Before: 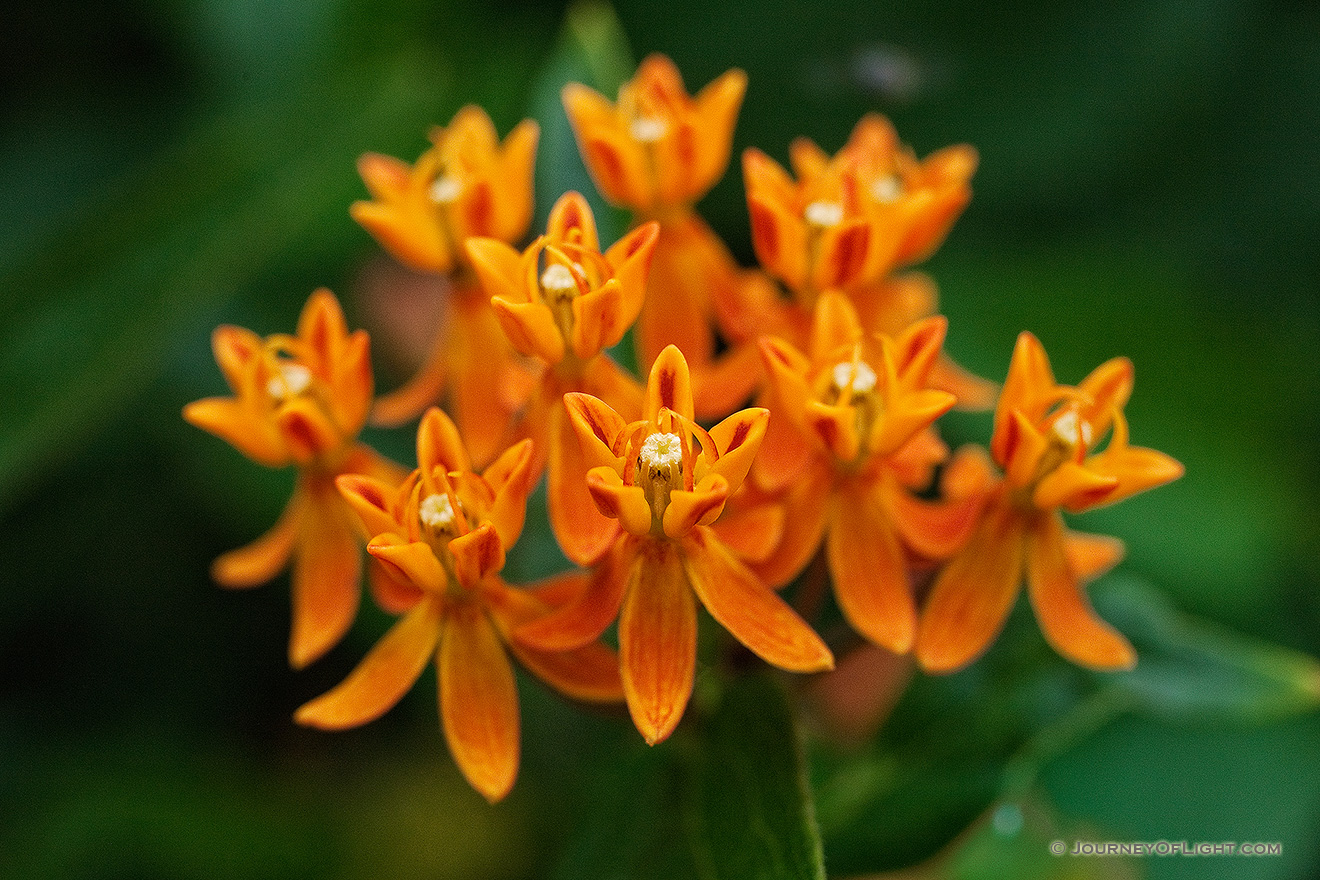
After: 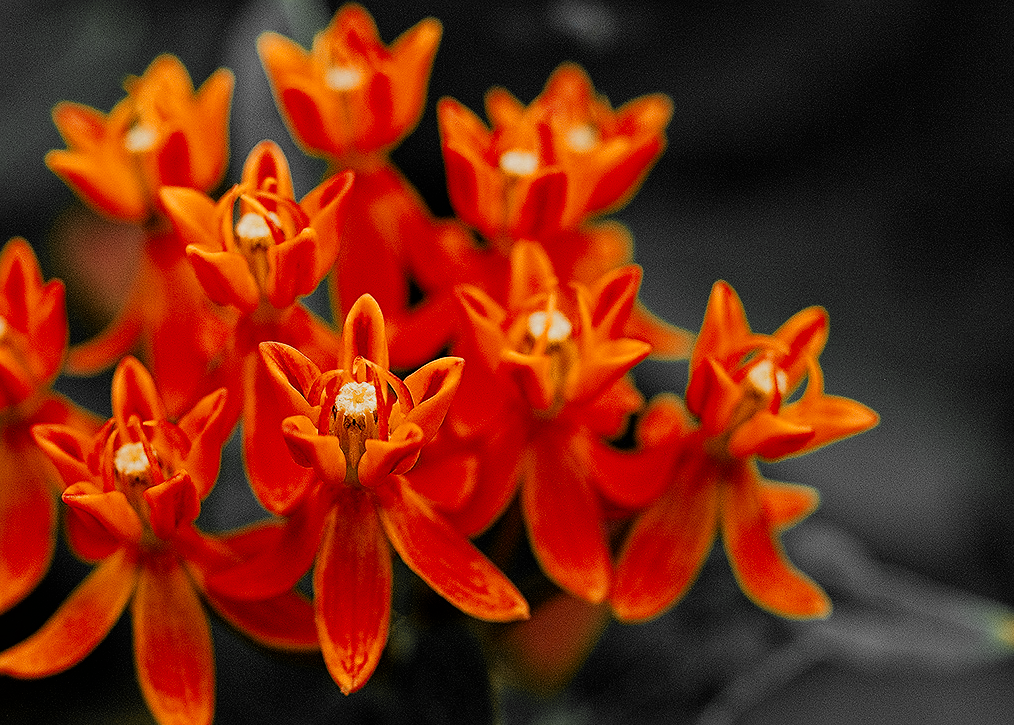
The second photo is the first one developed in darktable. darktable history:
sharpen: amount 0.493
crop: left 23.177%, top 5.866%, bottom 11.739%
color zones: curves: ch0 [(0, 0.363) (0.128, 0.373) (0.25, 0.5) (0.402, 0.407) (0.521, 0.525) (0.63, 0.559) (0.729, 0.662) (0.867, 0.471)]; ch1 [(0, 0.515) (0.136, 0.618) (0.25, 0.5) (0.378, 0) (0.516, 0) (0.622, 0.593) (0.737, 0.819) (0.87, 0.593)]; ch2 [(0, 0.529) (0.128, 0.471) (0.282, 0.451) (0.386, 0.662) (0.516, 0.525) (0.633, 0.554) (0.75, 0.62) (0.875, 0.441)]
filmic rgb: black relative exposure -7.49 EV, white relative exposure 4.99 EV, hardness 3.32, contrast 1.296, iterations of high-quality reconstruction 10
